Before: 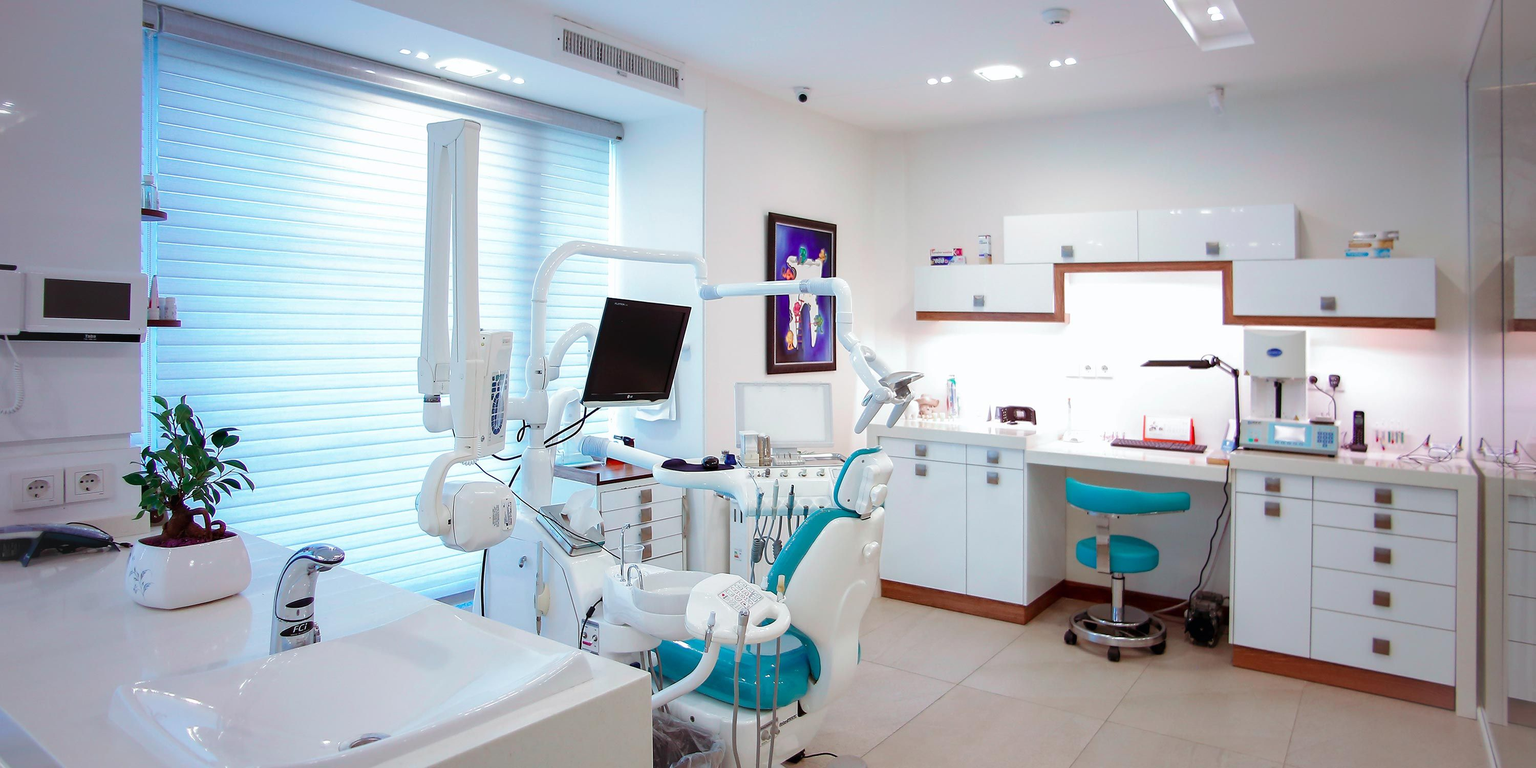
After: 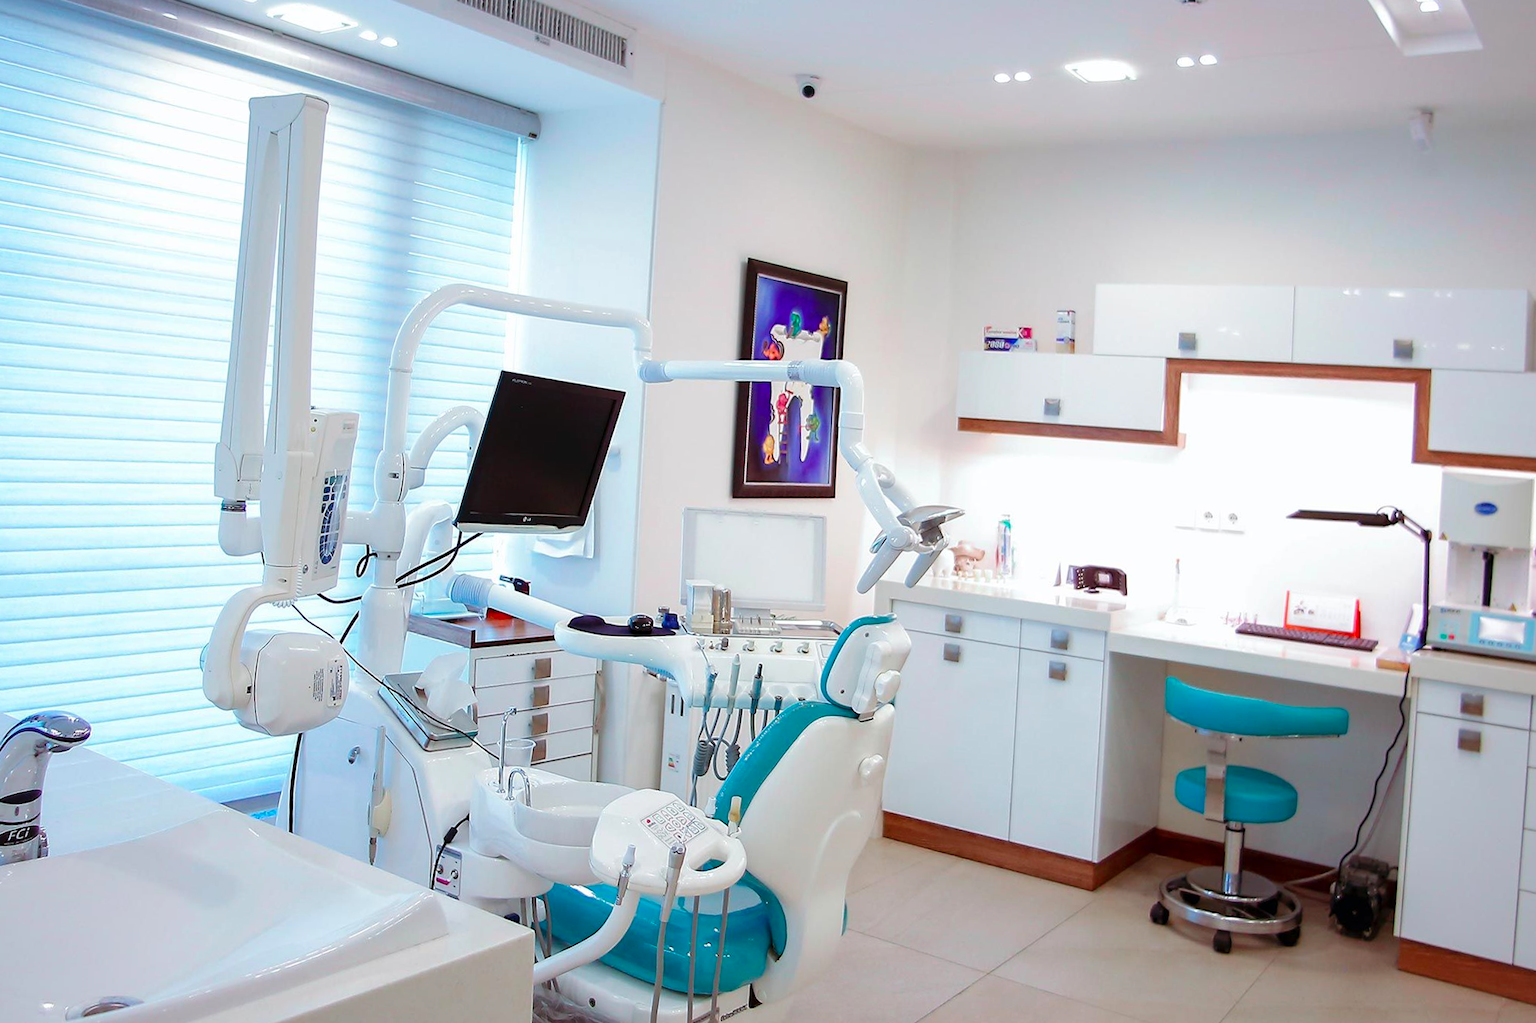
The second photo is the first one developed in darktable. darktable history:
contrast brightness saturation: saturation 0.13
crop and rotate: angle -3.27°, left 14.277%, top 0.028%, right 10.766%, bottom 0.028%
white balance: red 1, blue 1
